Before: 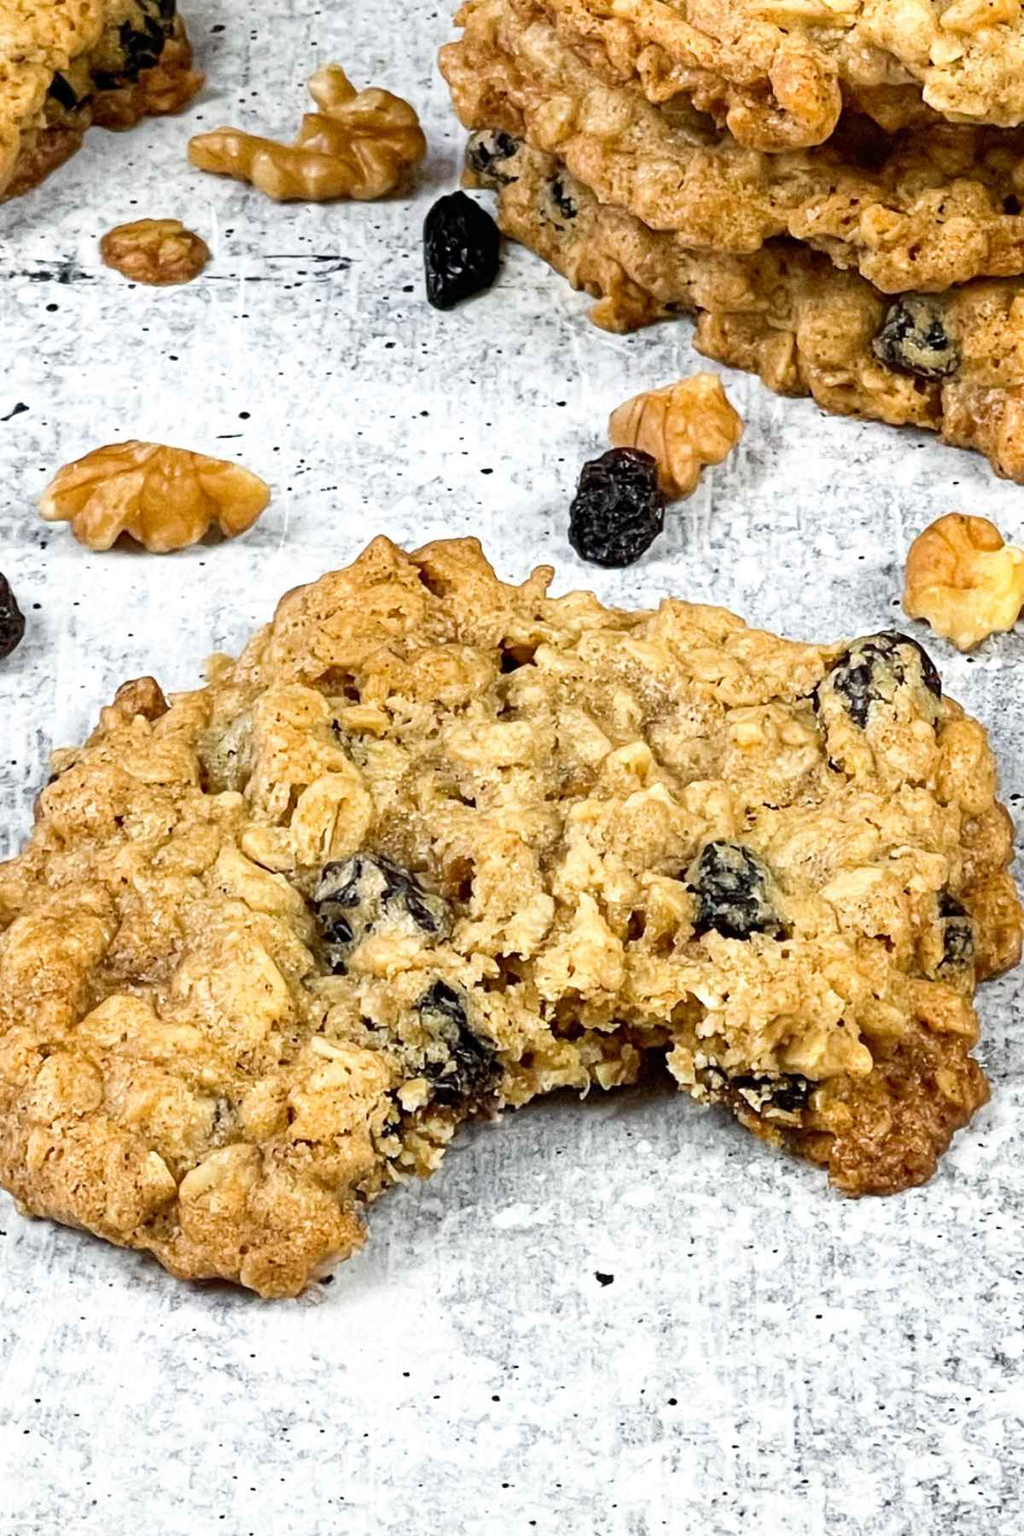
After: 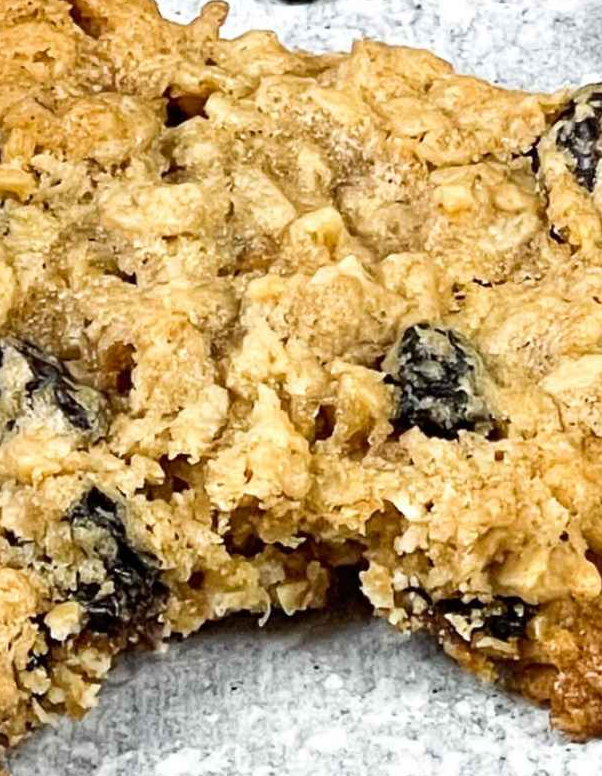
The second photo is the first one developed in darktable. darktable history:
crop: left 35.112%, top 36.805%, right 14.712%, bottom 20.038%
